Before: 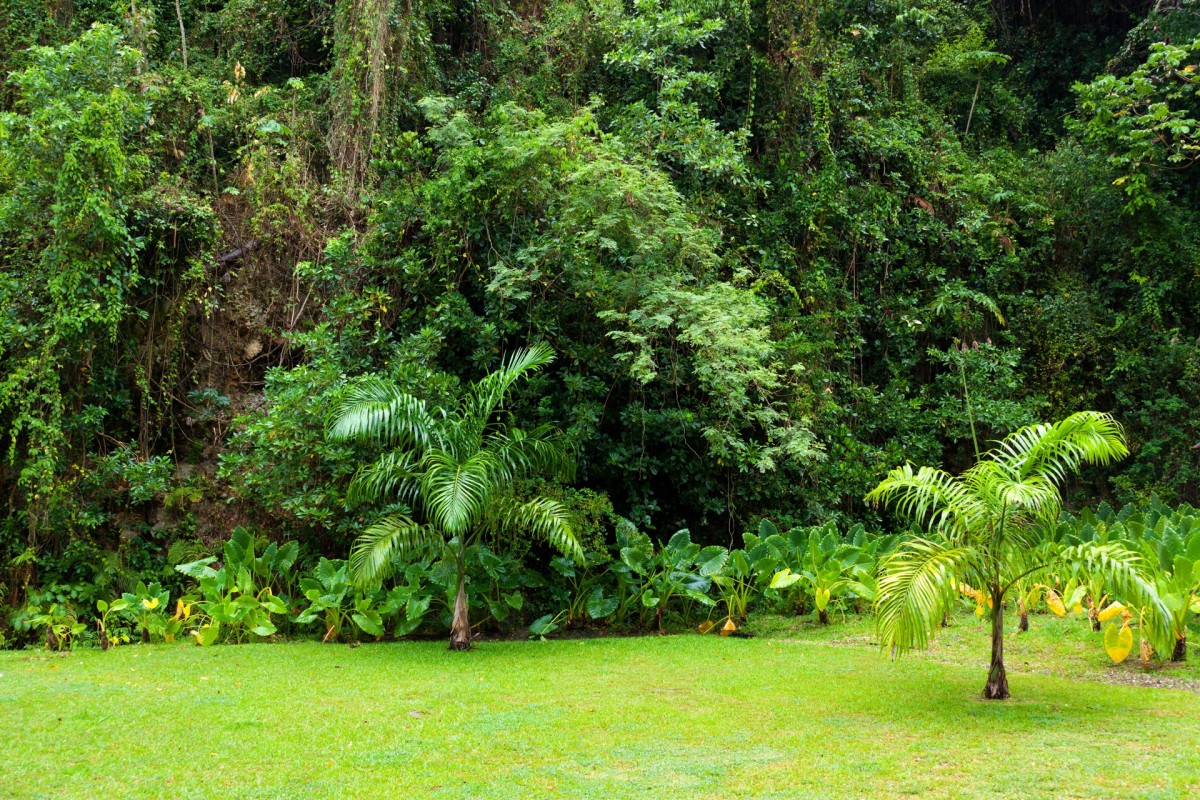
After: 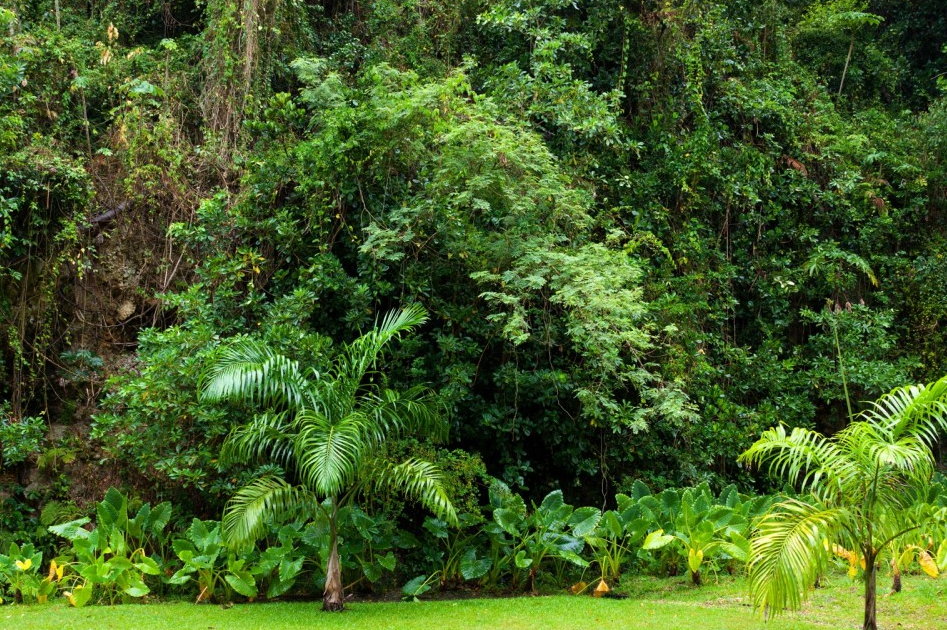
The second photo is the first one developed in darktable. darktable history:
crop and rotate: left 10.584%, top 5.05%, right 10.48%, bottom 16.126%
